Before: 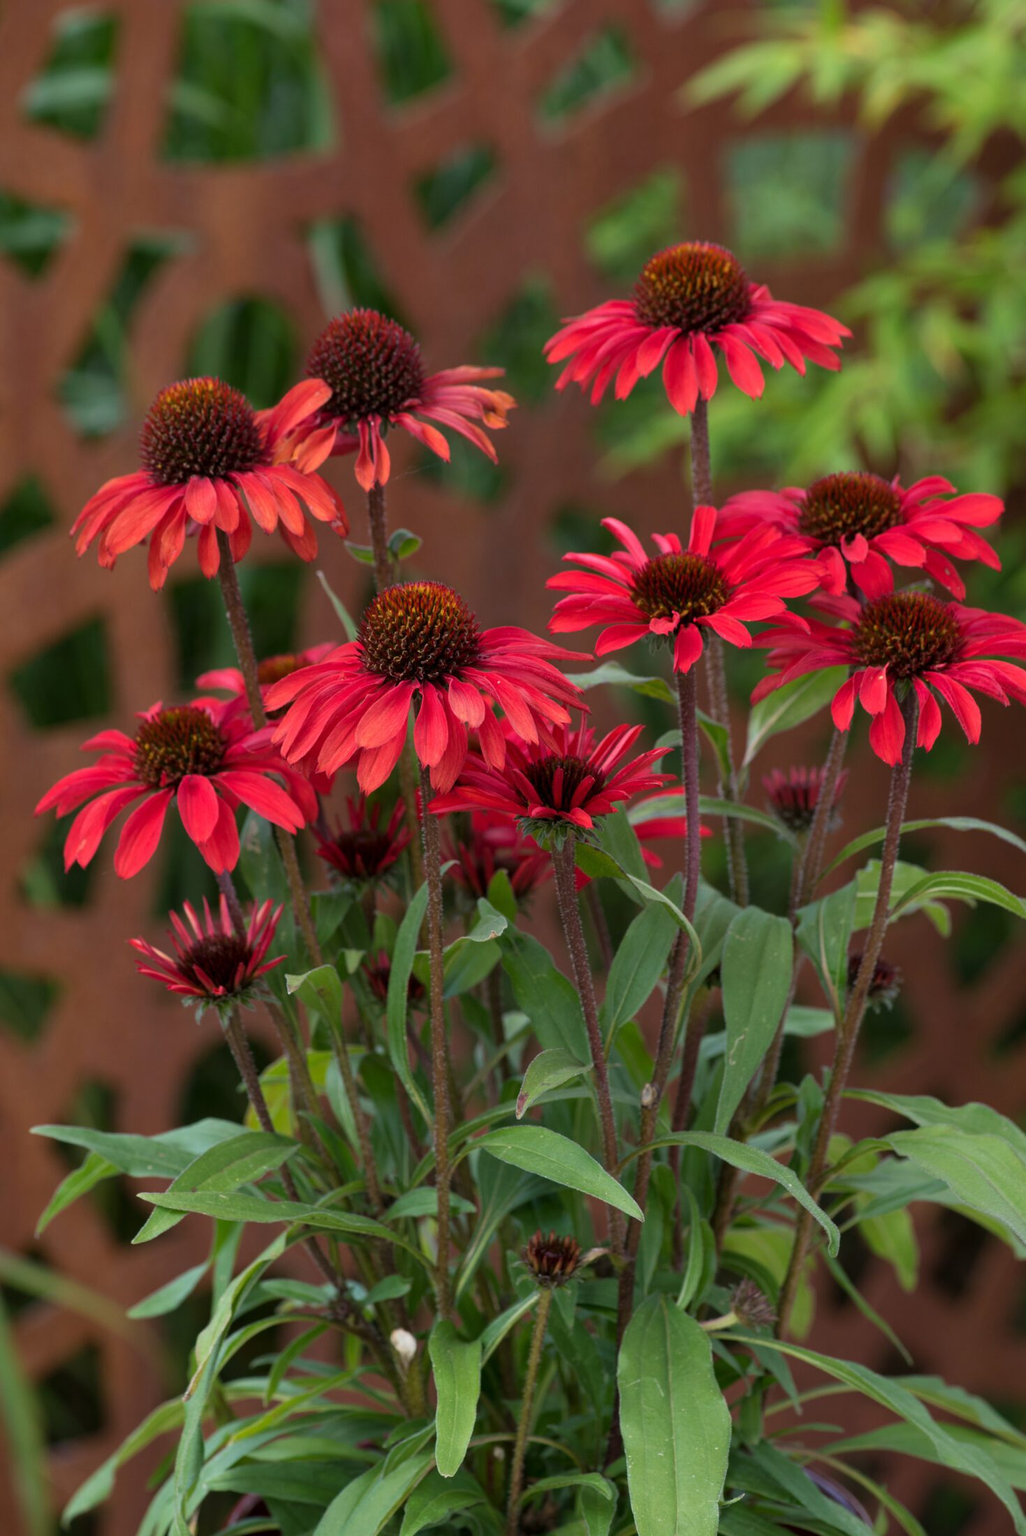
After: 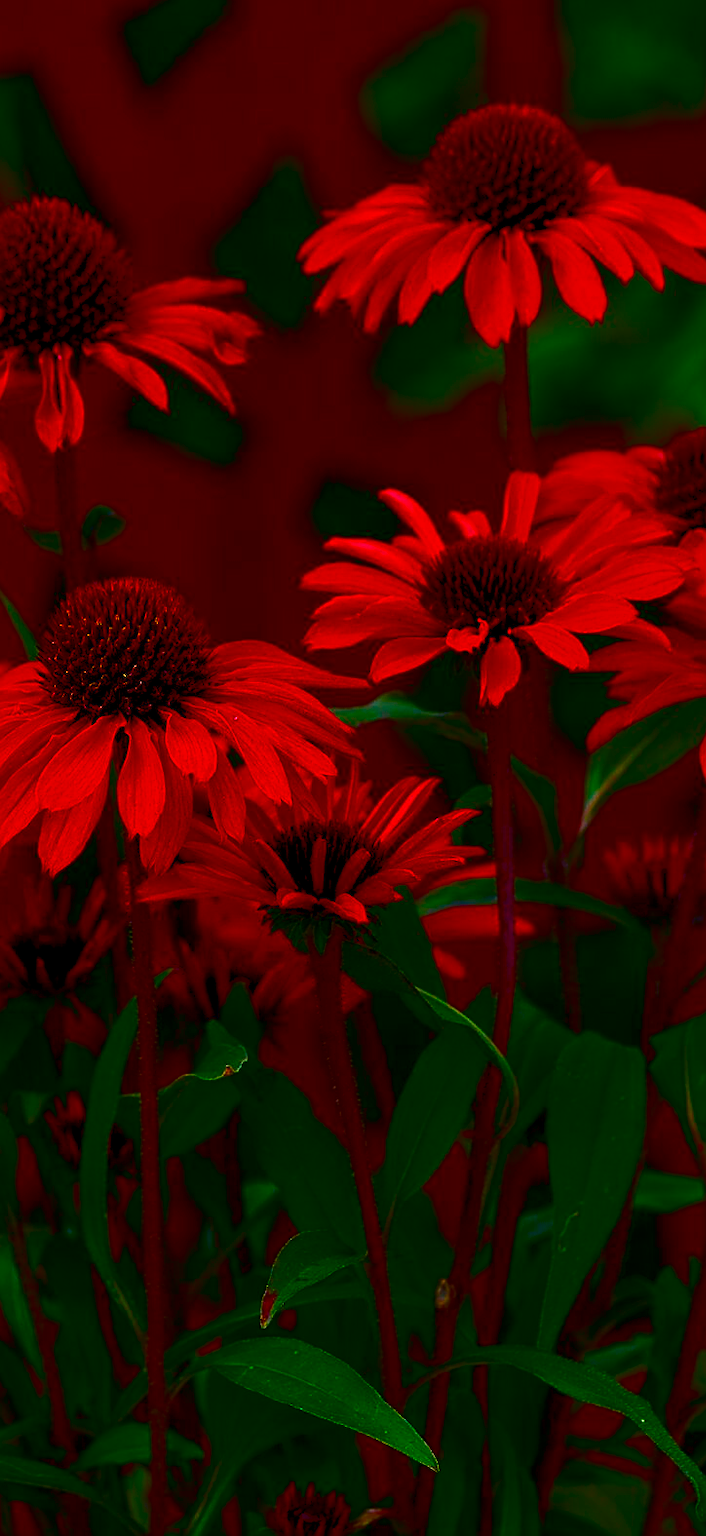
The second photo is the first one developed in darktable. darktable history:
color balance rgb: global offset › luminance -0.304%, global offset › hue 258.46°, linear chroma grading › global chroma 22.538%, perceptual saturation grading › global saturation 49.921%
sharpen: radius 1.365, amount 1.247, threshold 0.722
crop: left 32.146%, top 10.941%, right 18.484%, bottom 17.394%
contrast brightness saturation: brightness -0.989, saturation 0.983
